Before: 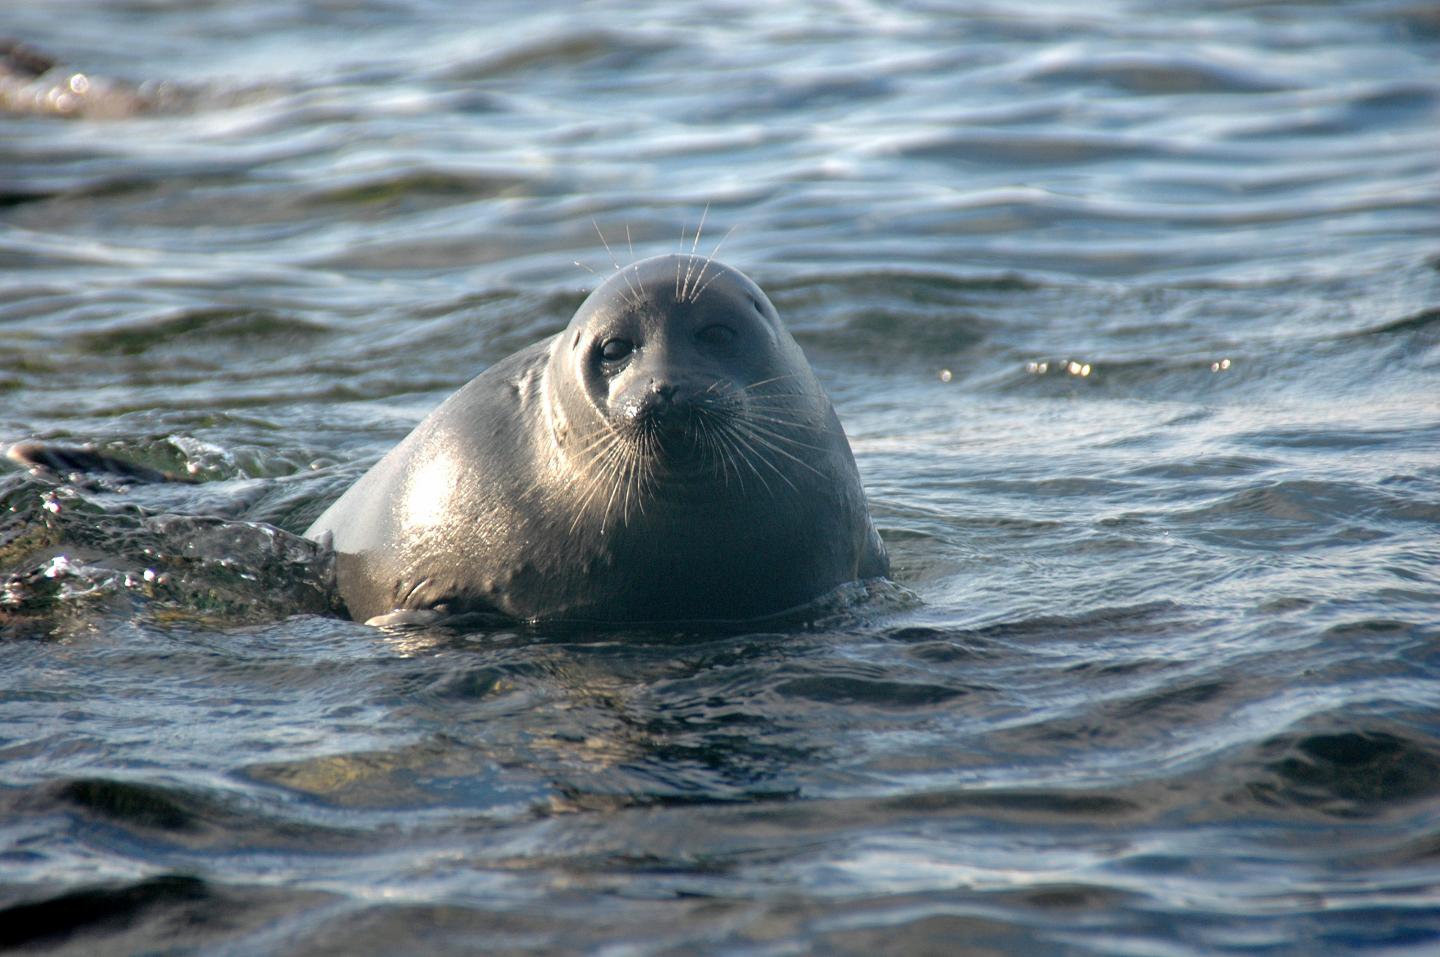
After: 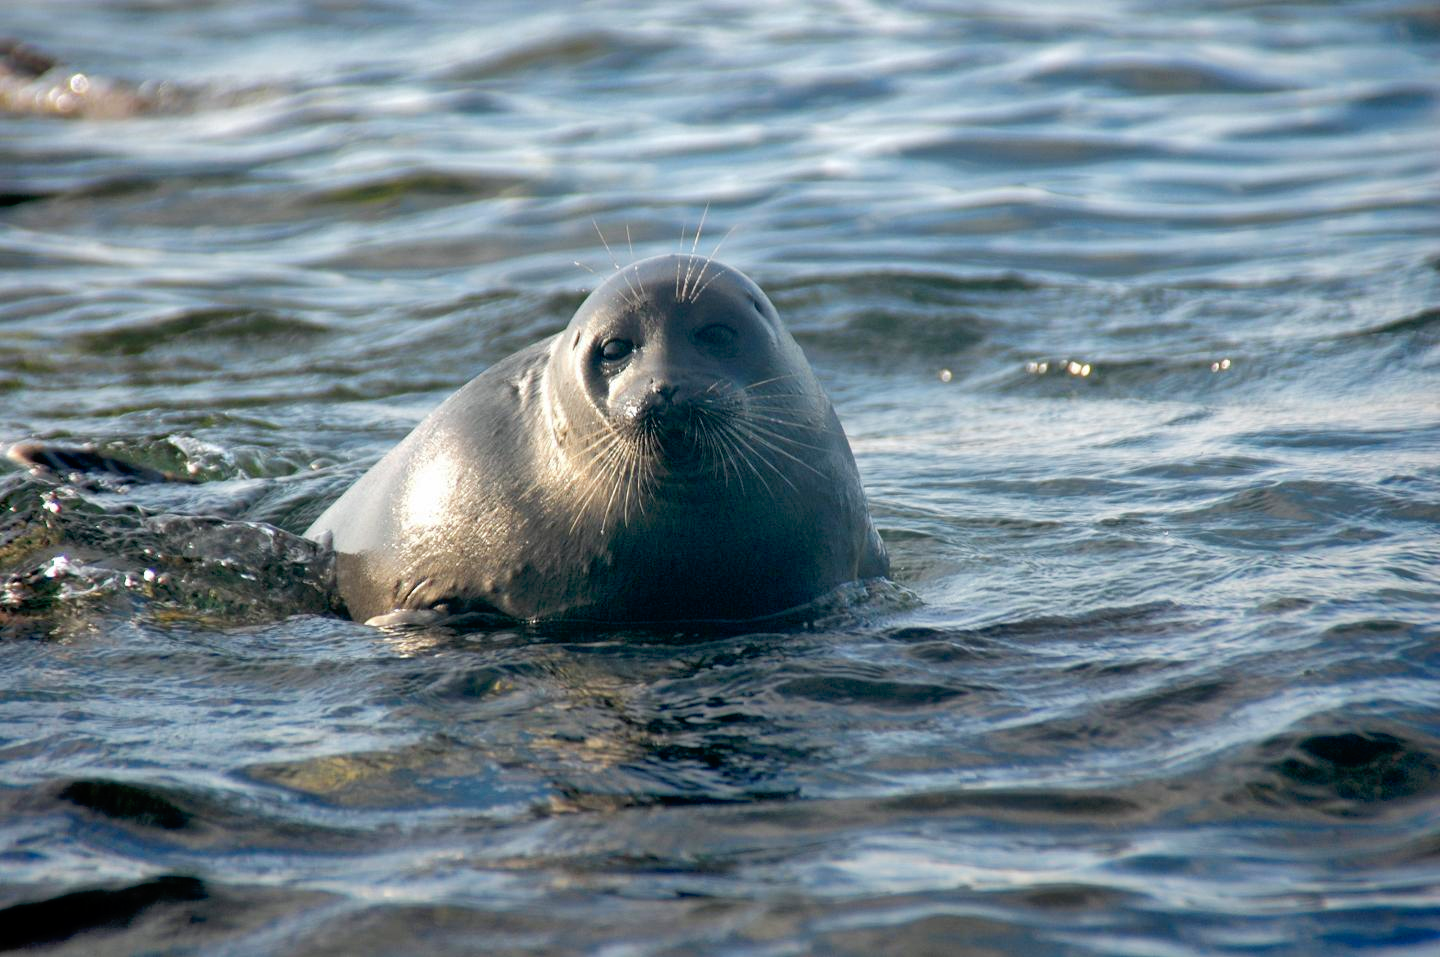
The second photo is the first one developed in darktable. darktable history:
tone curve: curves: ch0 [(0, 0) (0.118, 0.034) (0.182, 0.124) (0.265, 0.214) (0.504, 0.508) (0.783, 0.825) (1, 1)], preserve colors none
shadows and highlights: shadows color adjustment 97.66%
